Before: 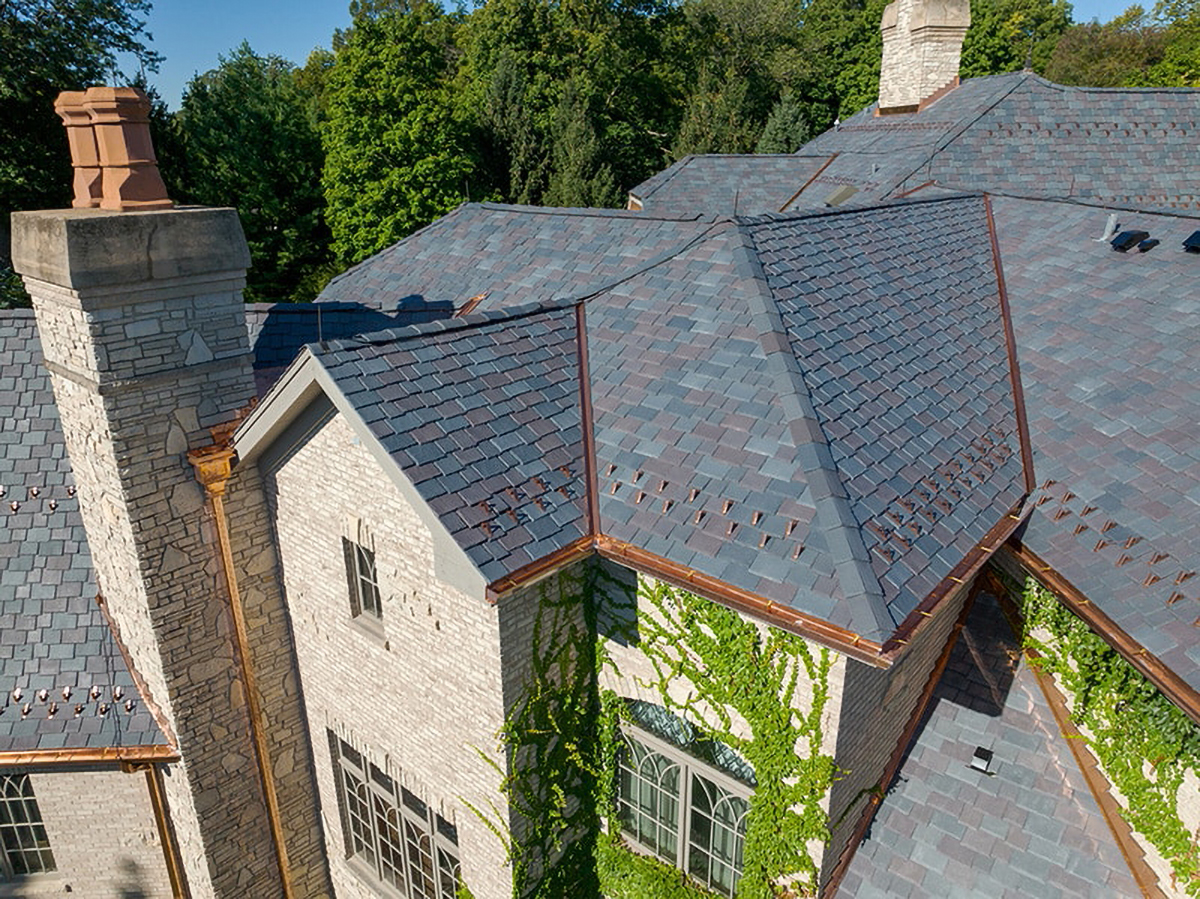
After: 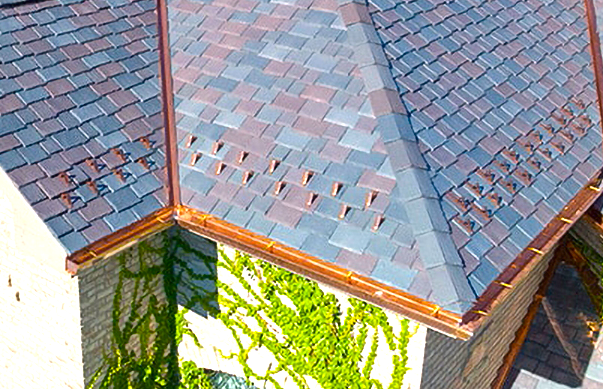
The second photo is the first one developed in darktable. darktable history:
exposure: black level correction 0, exposure 1.1 EV, compensate highlight preservation false
color balance rgb: linear chroma grading › global chroma 13.3%, global vibrance 41.49%
crop: left 35.03%, top 36.625%, right 14.663%, bottom 20.057%
graduated density: density 0.38 EV, hardness 21%, rotation -6.11°, saturation 32%
